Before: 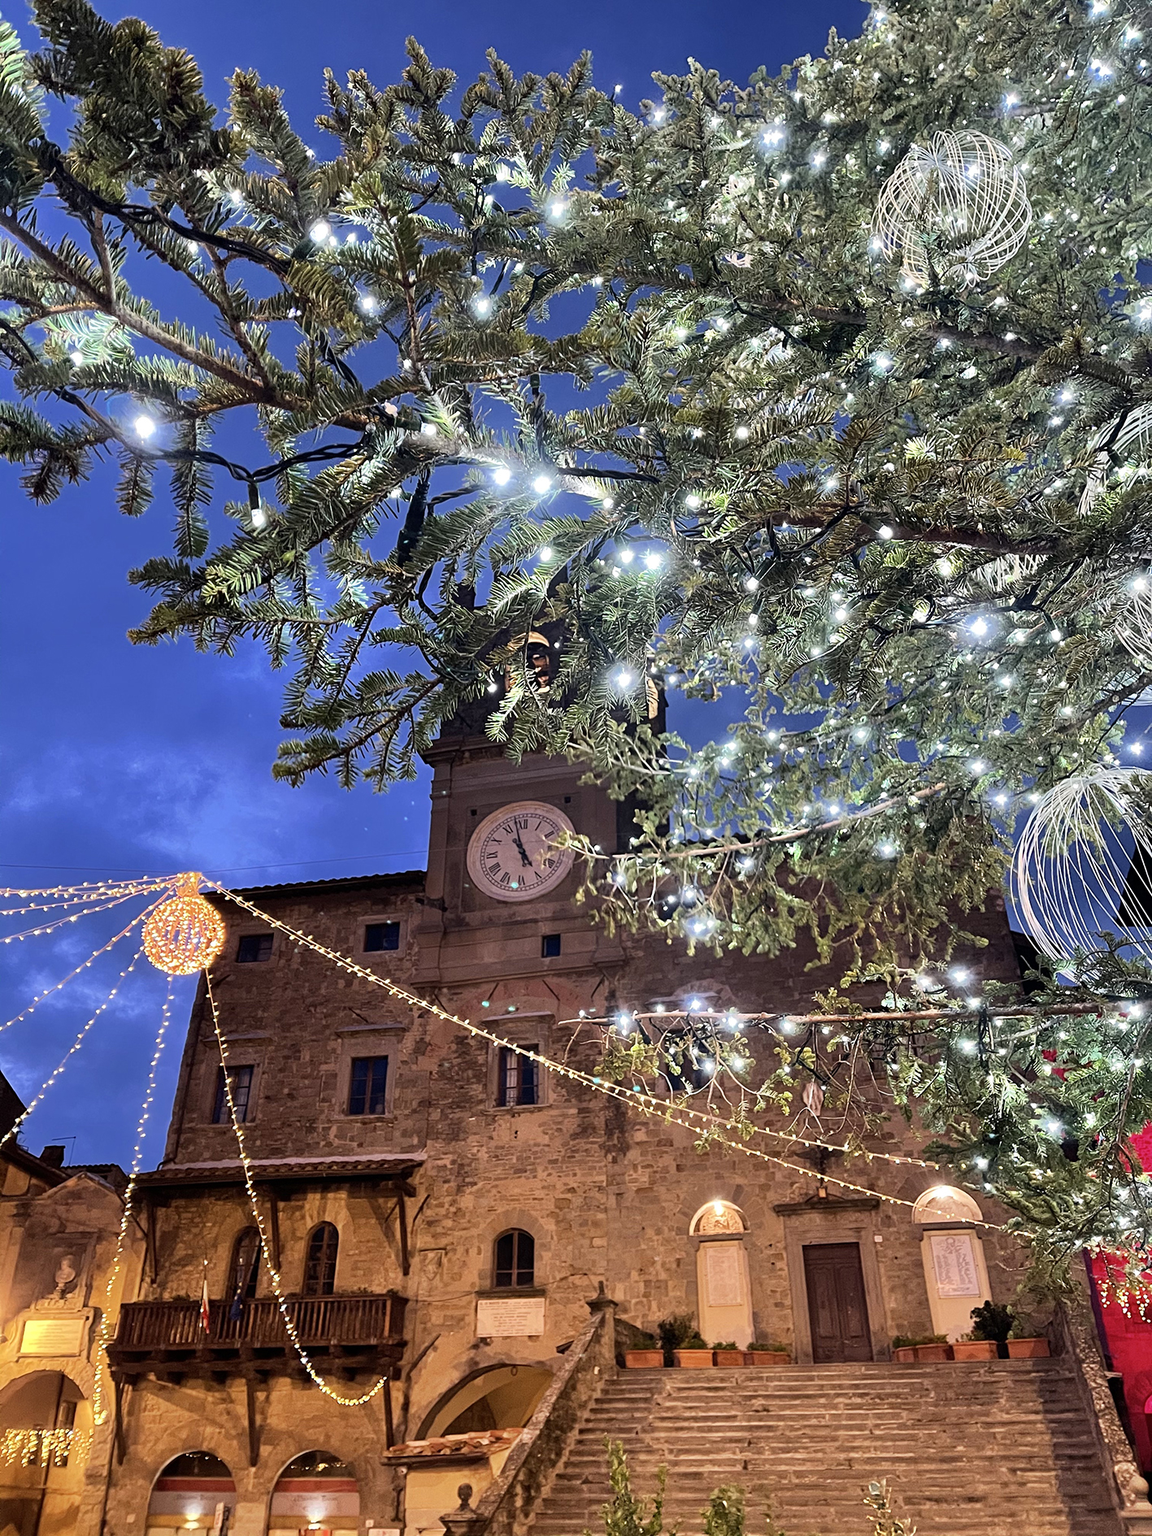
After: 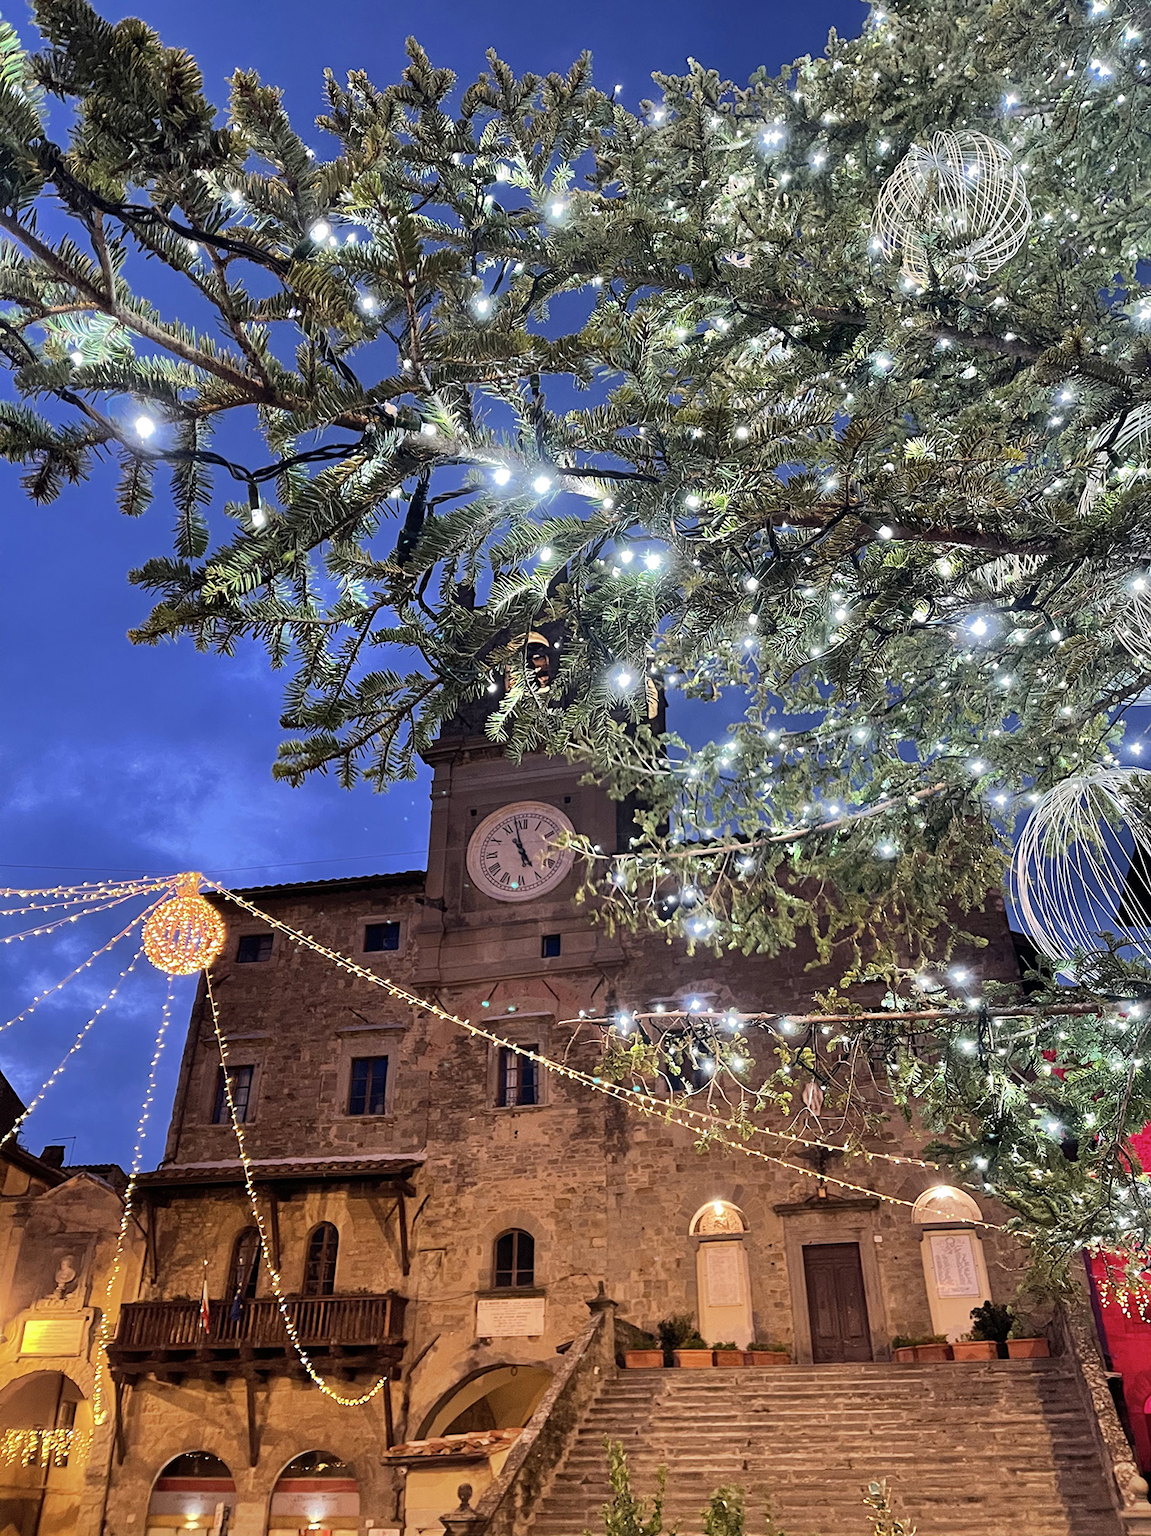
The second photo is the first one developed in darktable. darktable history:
shadows and highlights: shadows 29.84
